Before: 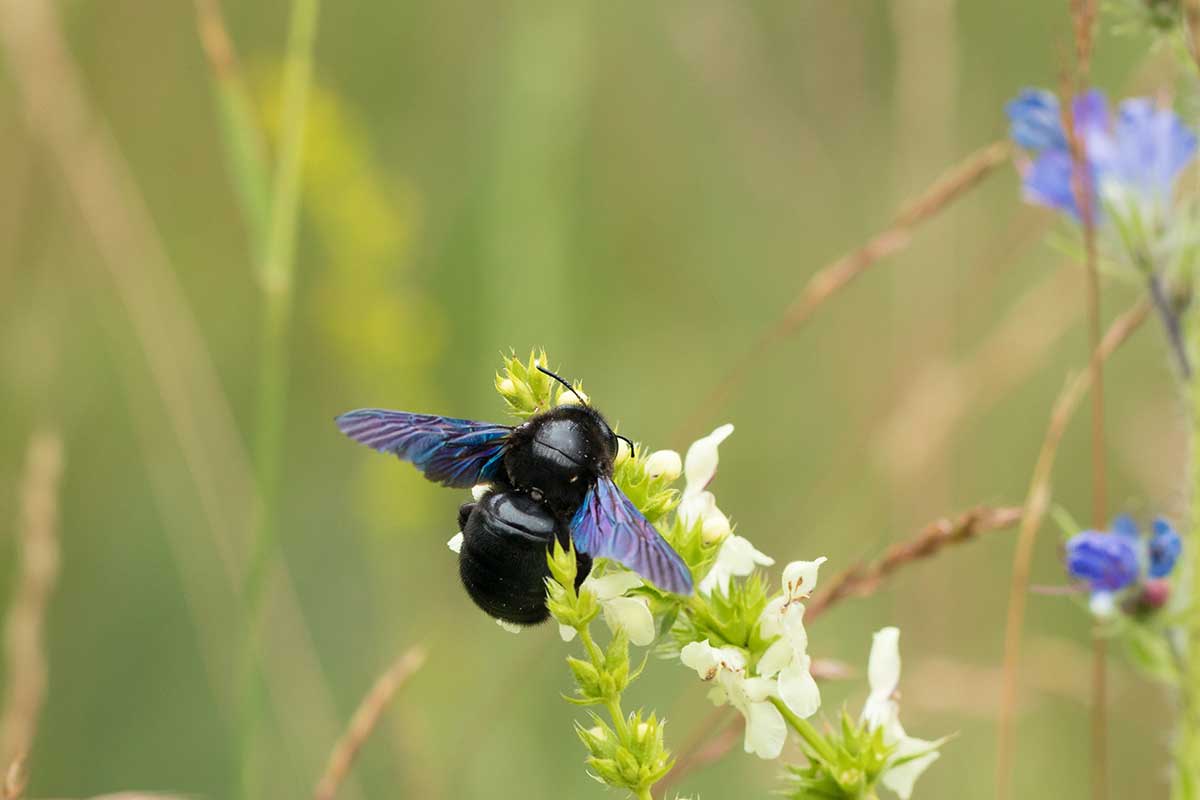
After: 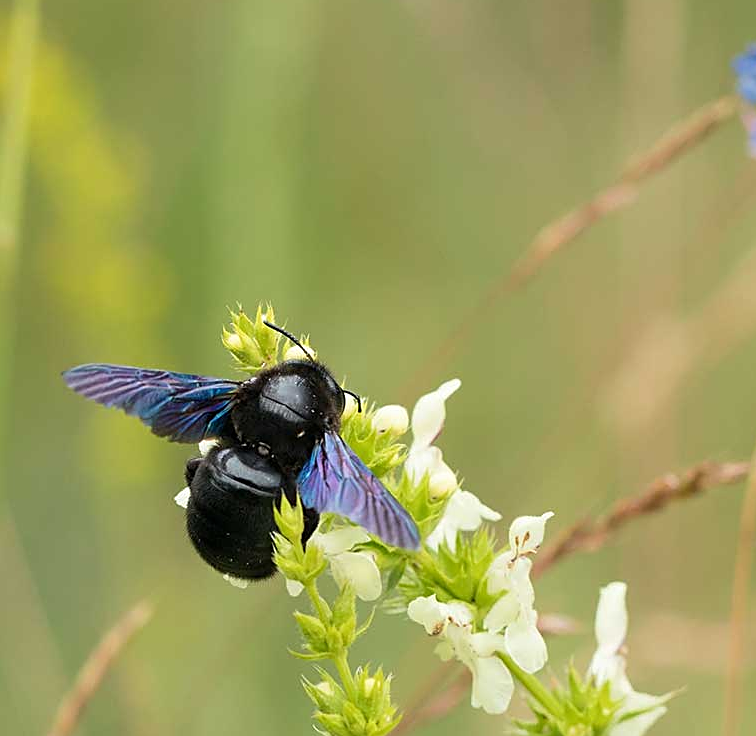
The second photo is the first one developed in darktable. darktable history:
crop and rotate: left 22.82%, top 5.644%, right 14.165%, bottom 2.316%
sharpen: on, module defaults
